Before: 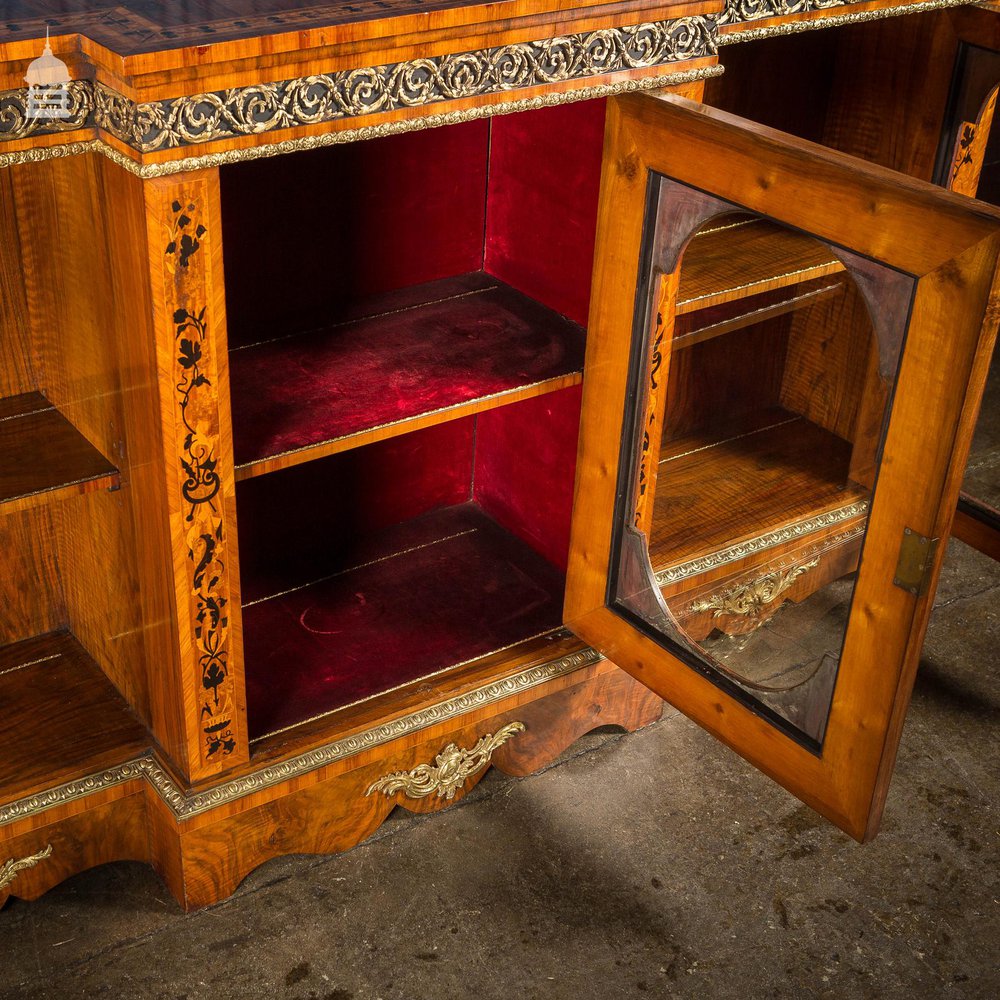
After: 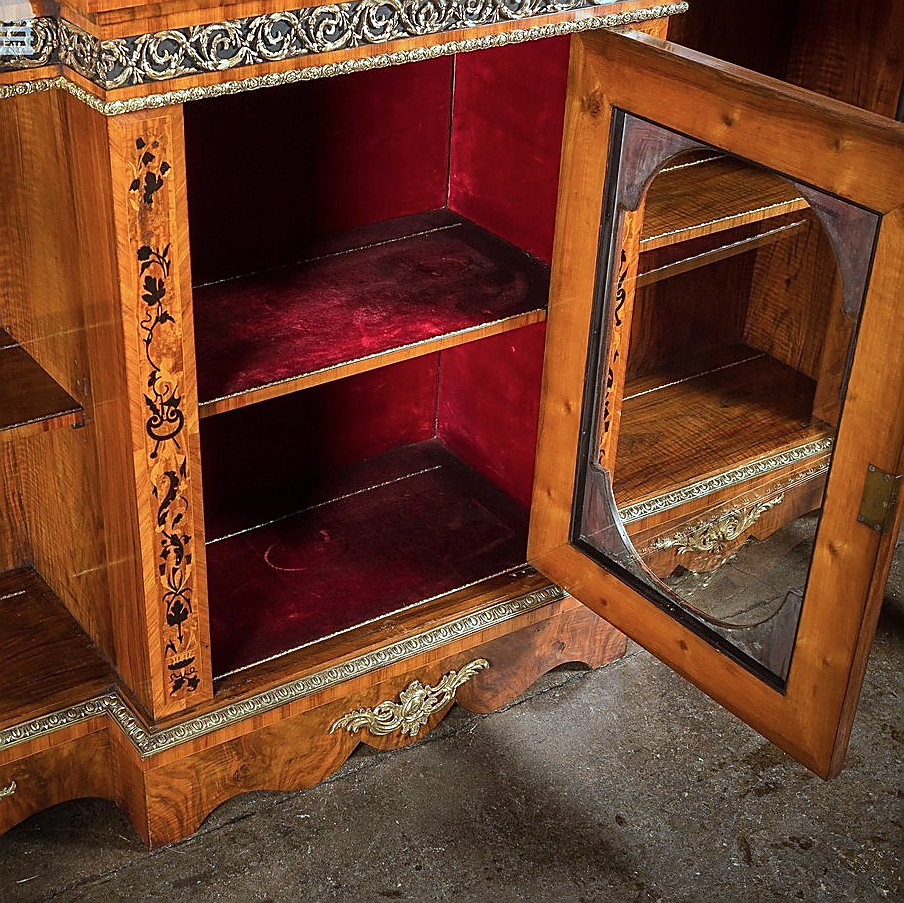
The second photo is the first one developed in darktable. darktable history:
sharpen: radius 1.396, amount 1.254, threshold 0.696
color correction: highlights a* -9.65, highlights b* -21.13
crop: left 3.648%, top 6.364%, right 5.949%, bottom 3.315%
